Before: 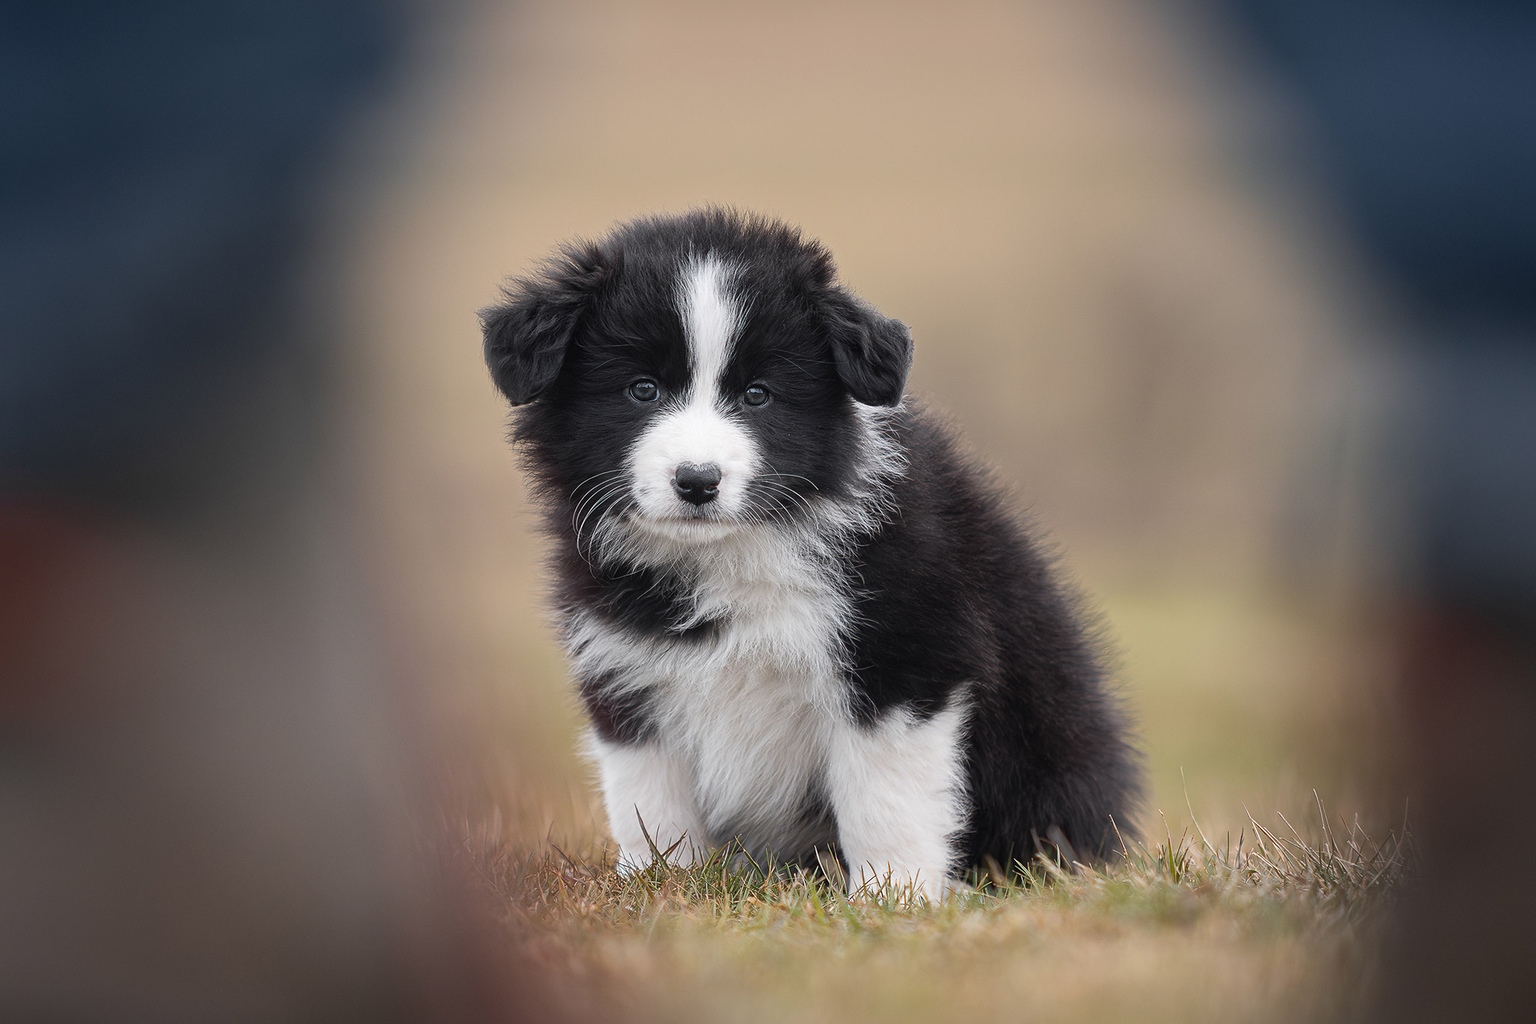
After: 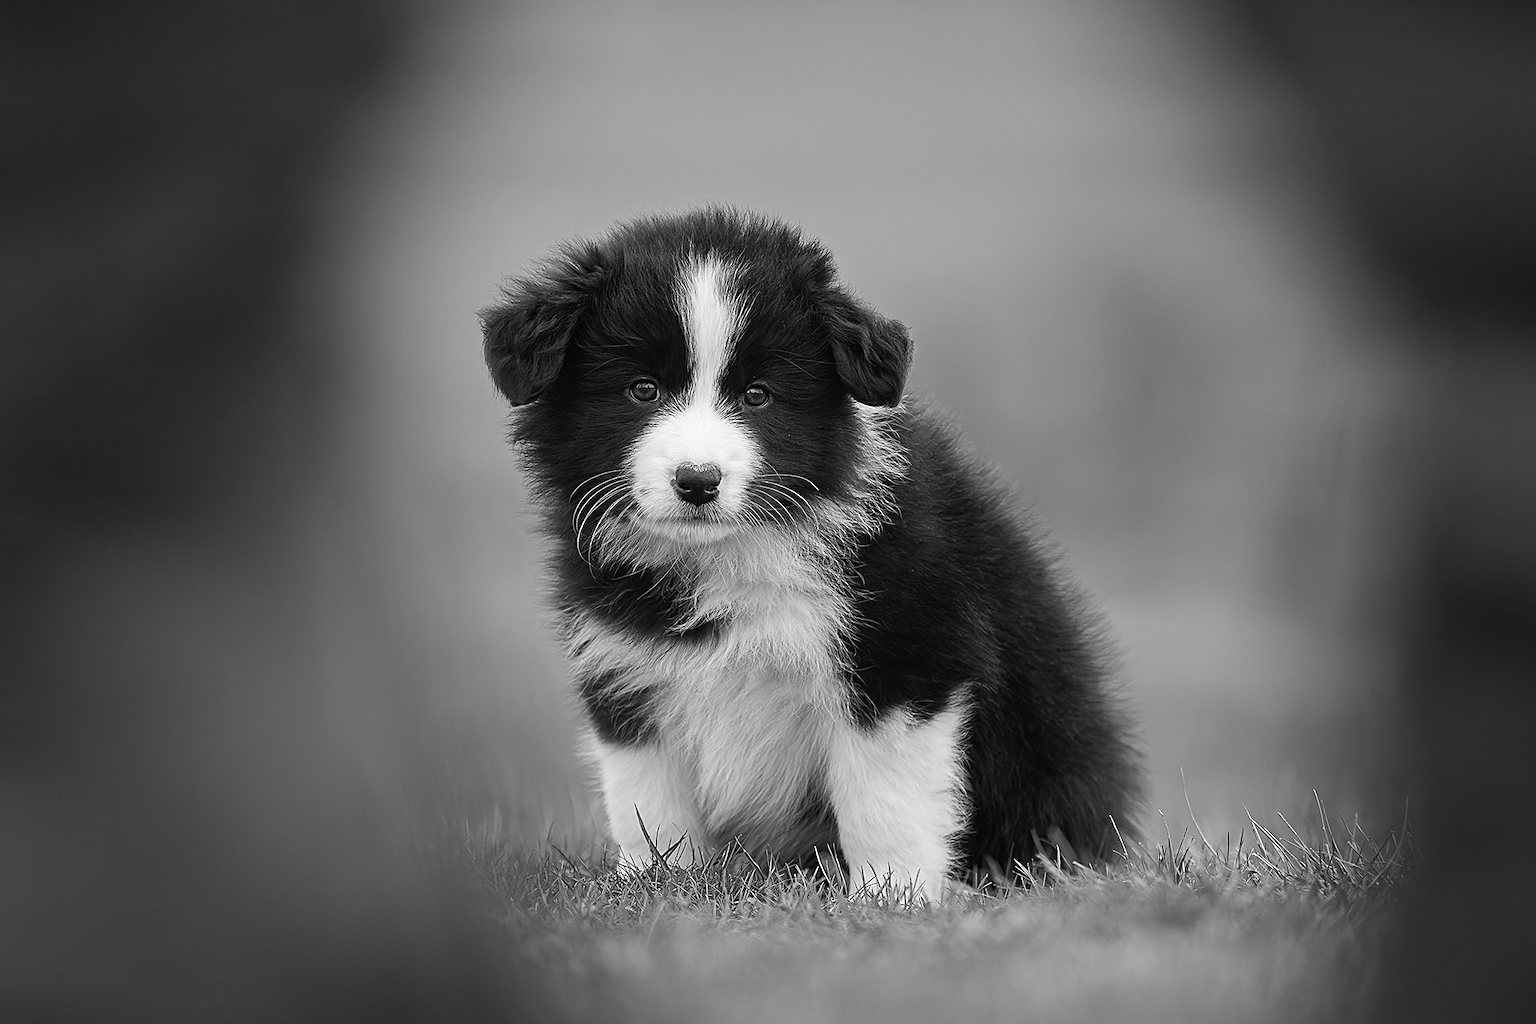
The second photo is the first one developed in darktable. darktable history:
color zones: curves: ch1 [(0.24, 0.629) (0.75, 0.5)]; ch2 [(0.255, 0.454) (0.745, 0.491)], mix 102.12%
monochrome: size 1
rgb levels: mode RGB, independent channels, levels [[0, 0.5, 1], [0, 0.521, 1], [0, 0.536, 1]]
sharpen: on, module defaults
